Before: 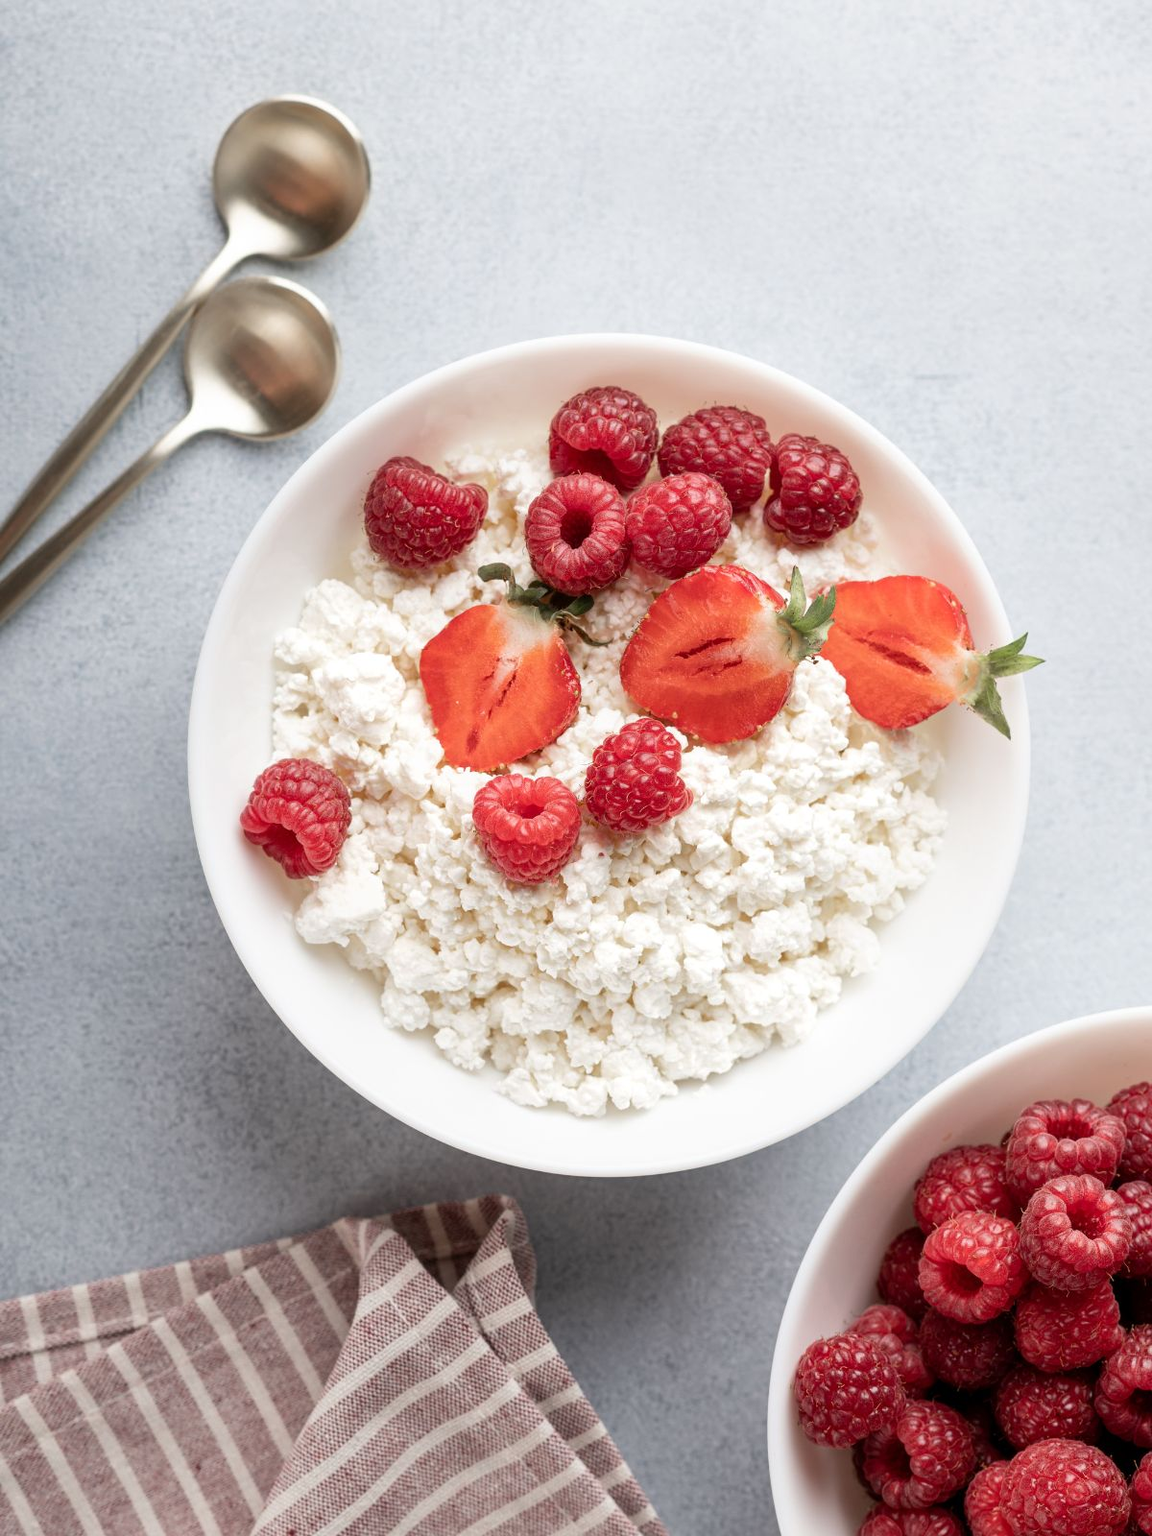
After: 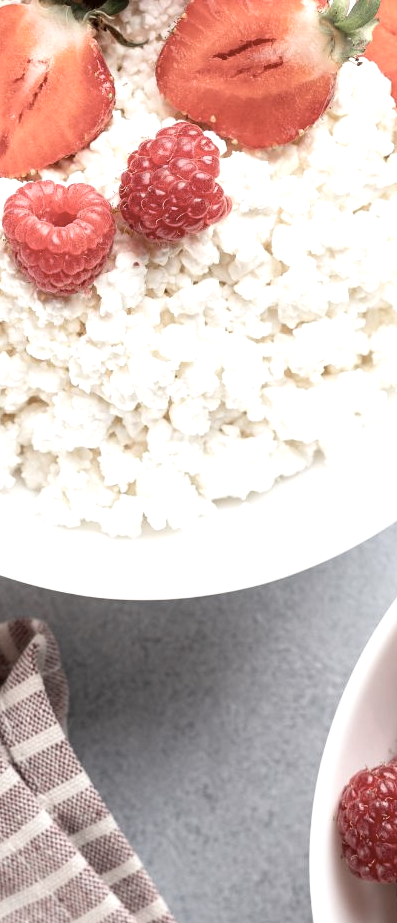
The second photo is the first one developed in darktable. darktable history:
contrast brightness saturation: contrast 0.1, saturation -0.3
exposure: black level correction 0.001, exposure 0.5 EV, compensate exposure bias true, compensate highlight preservation false
crop: left 40.878%, top 39.176%, right 25.993%, bottom 3.081%
